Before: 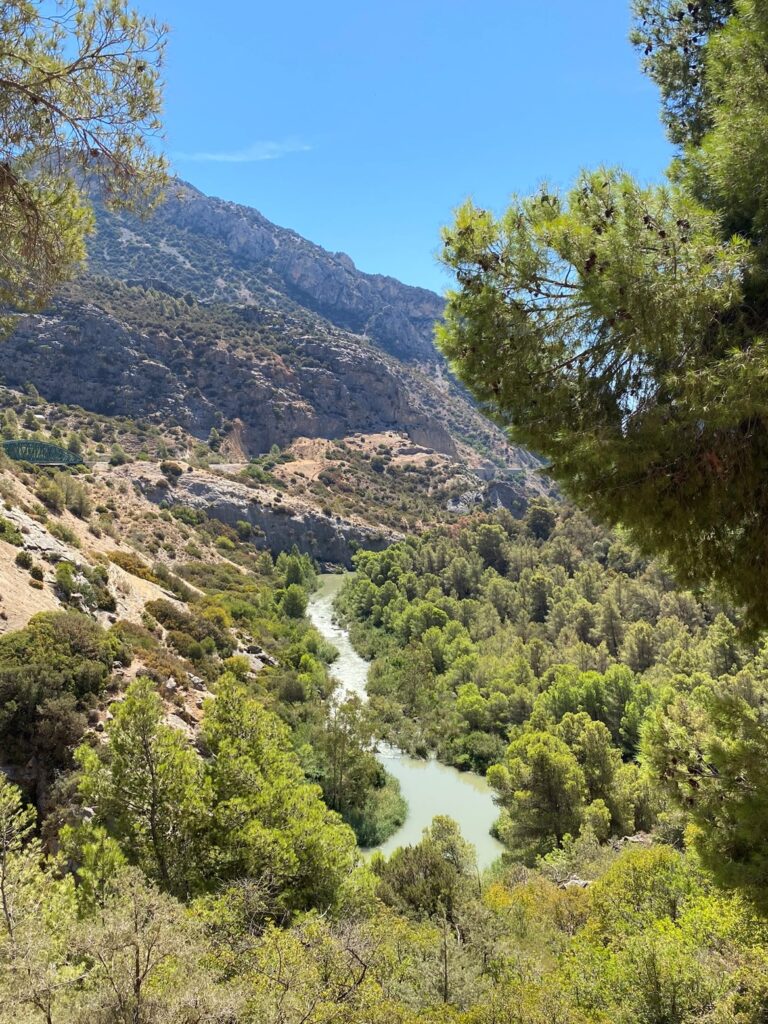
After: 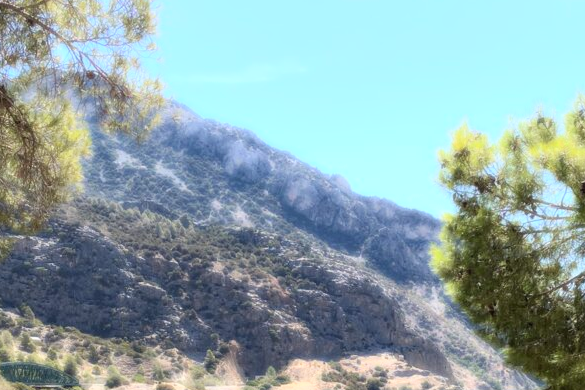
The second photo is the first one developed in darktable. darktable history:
crop: left 0.579%, top 7.627%, right 23.167%, bottom 54.275%
bloom: size 0%, threshold 54.82%, strength 8.31%
